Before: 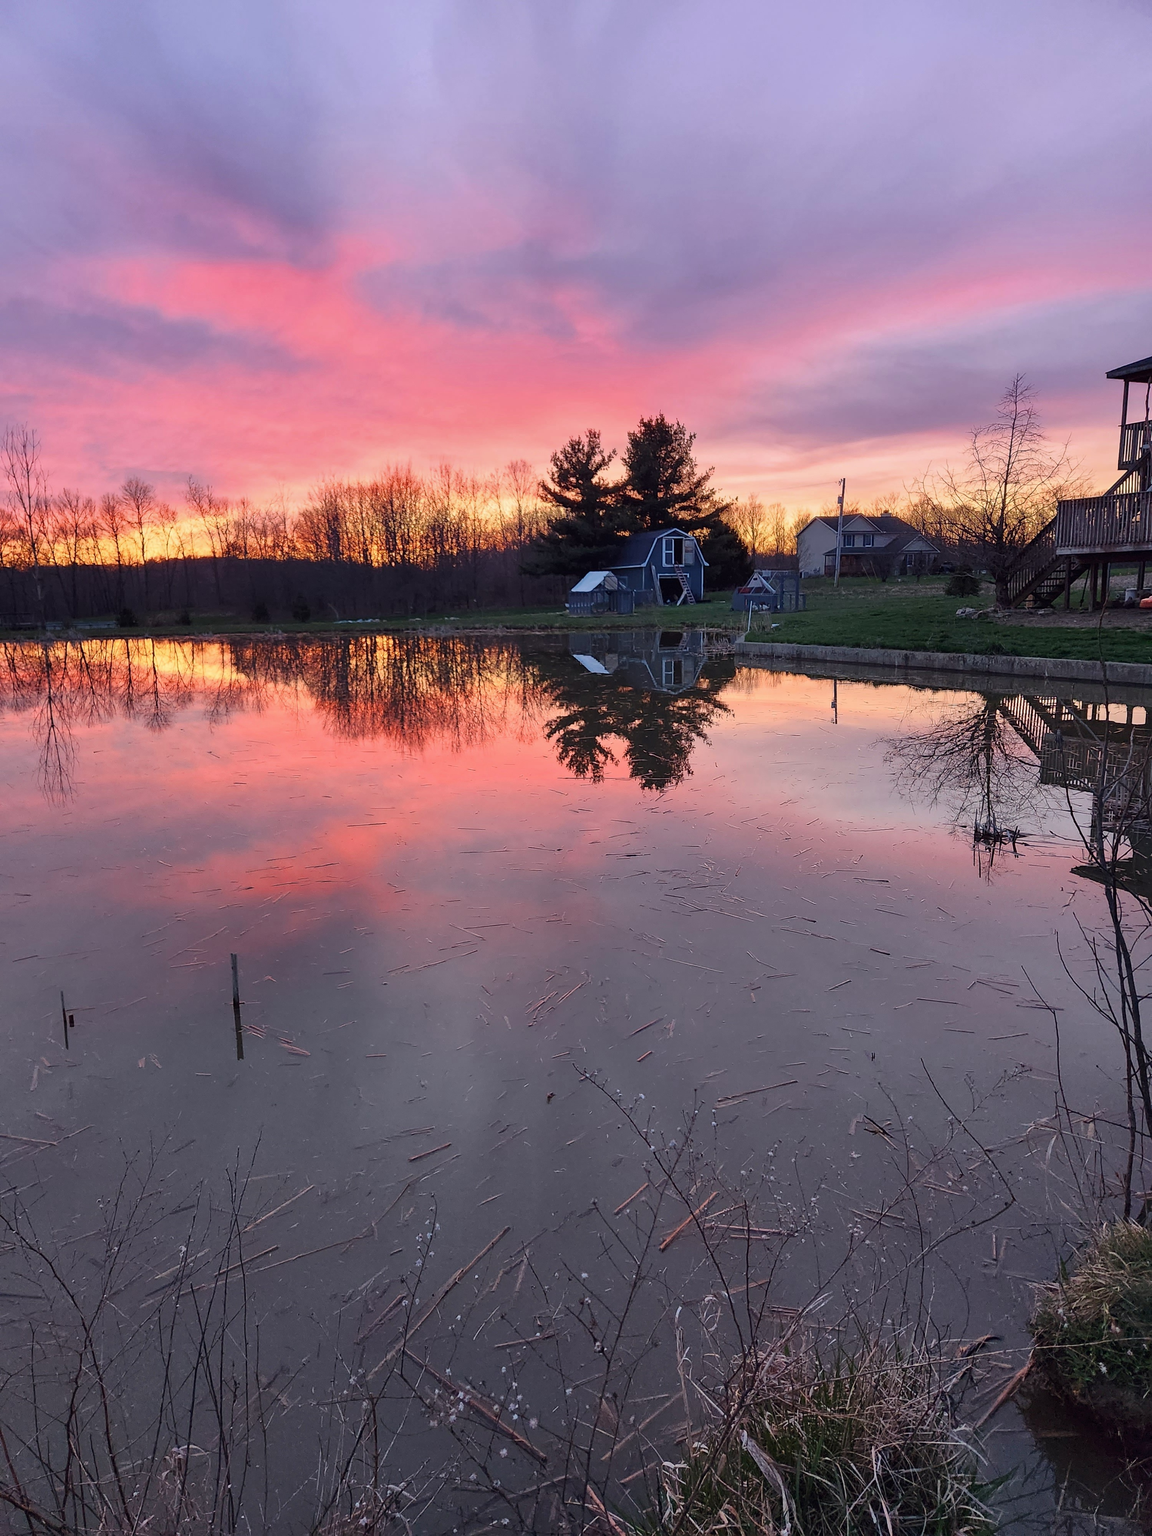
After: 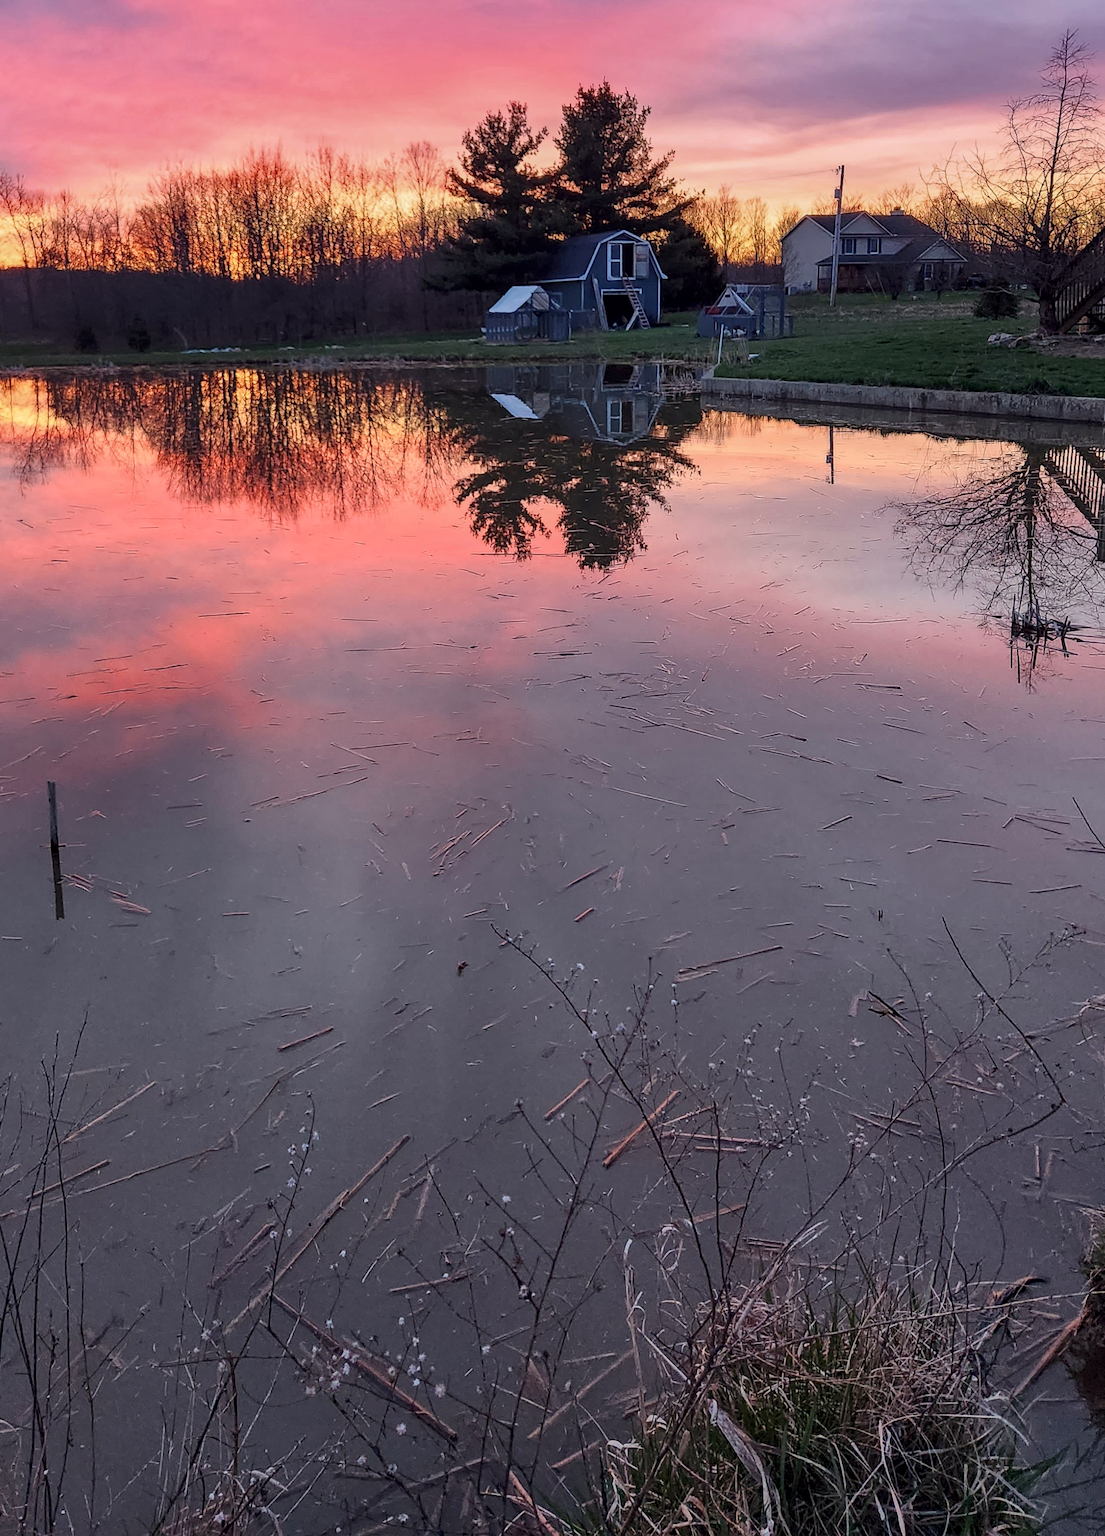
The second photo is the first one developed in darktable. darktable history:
crop: left 16.871%, top 22.857%, right 9.116%
local contrast: on, module defaults
